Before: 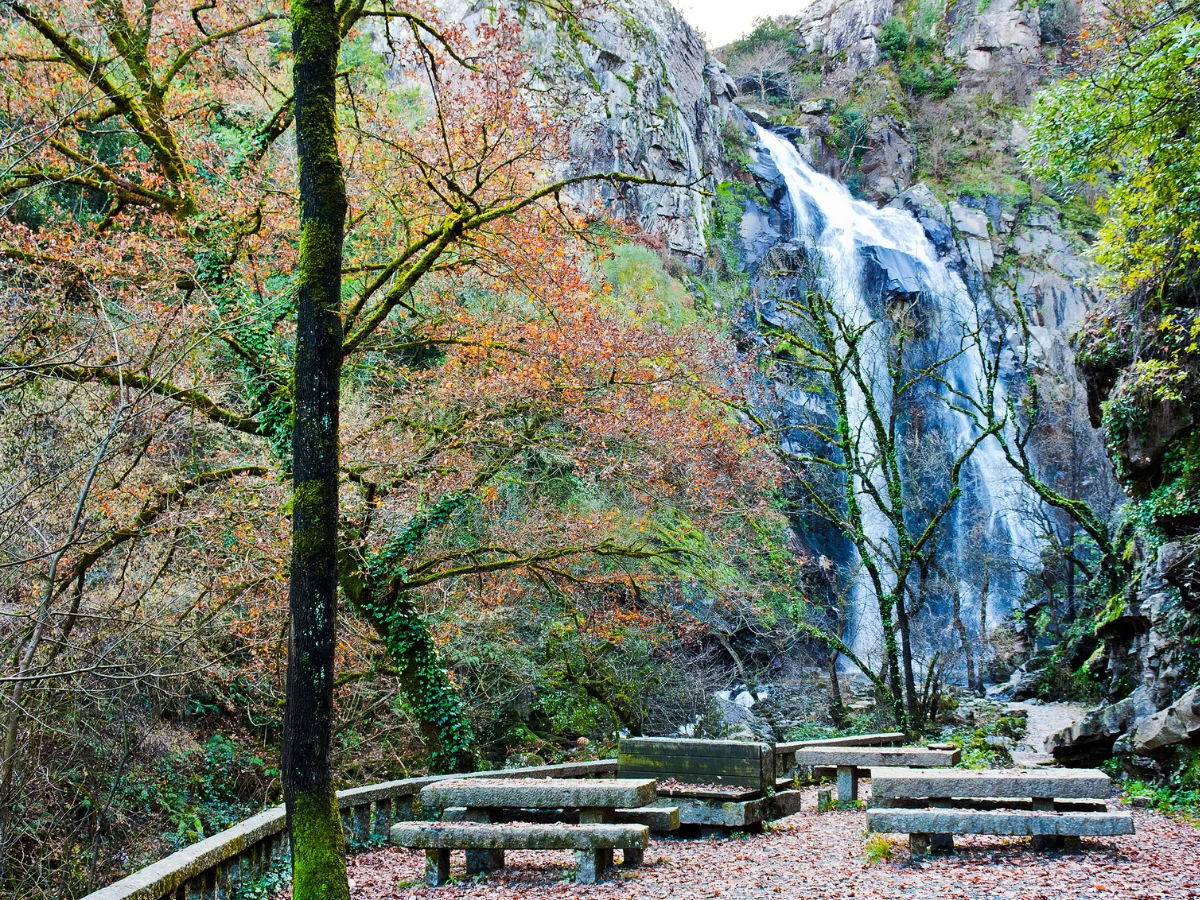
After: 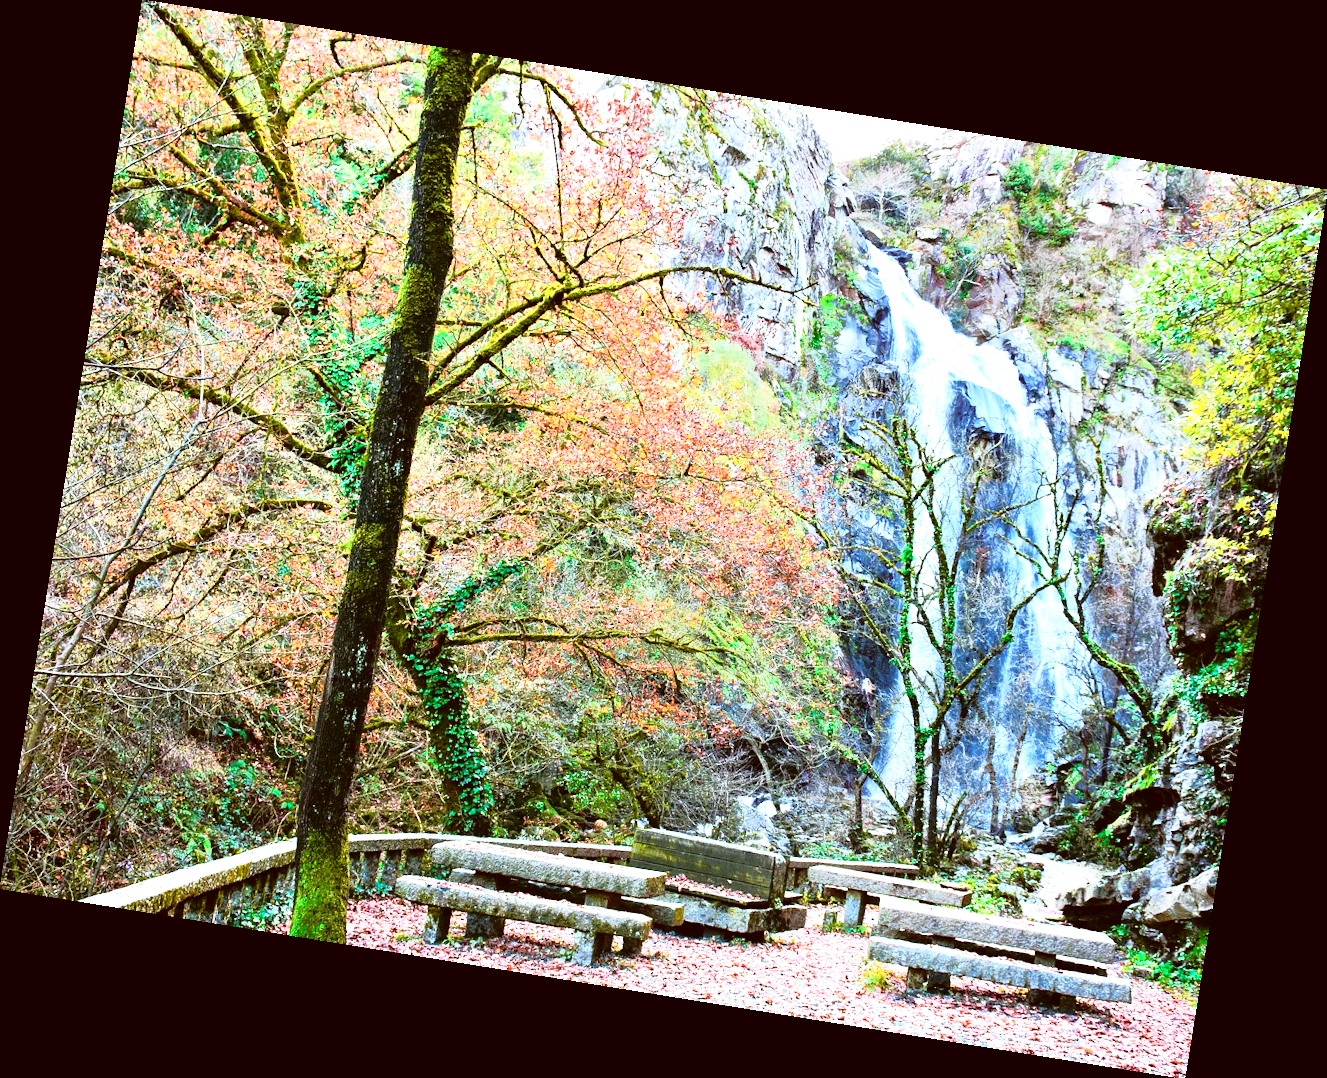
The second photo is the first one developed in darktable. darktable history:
rotate and perspective: rotation 9.12°, automatic cropping off
tone curve: curves: ch0 [(0, 0.009) (0.105, 0.08) (0.195, 0.18) (0.283, 0.316) (0.384, 0.434) (0.485, 0.531) (0.638, 0.69) (0.81, 0.872) (1, 0.977)]; ch1 [(0, 0) (0.161, 0.092) (0.35, 0.33) (0.379, 0.401) (0.456, 0.469) (0.498, 0.502) (0.52, 0.536) (0.586, 0.617) (0.635, 0.655) (1, 1)]; ch2 [(0, 0) (0.371, 0.362) (0.437, 0.437) (0.483, 0.484) (0.53, 0.515) (0.56, 0.571) (0.622, 0.606) (1, 1)], color space Lab, independent channels, preserve colors none
exposure: black level correction 0, exposure 1 EV, compensate exposure bias true, compensate highlight preservation false
color balance rgb: perceptual saturation grading › global saturation 20%, perceptual saturation grading › highlights -25%, perceptual saturation grading › shadows 25%
color correction: highlights a* -0.482, highlights b* 0.161, shadows a* 4.66, shadows b* 20.72
